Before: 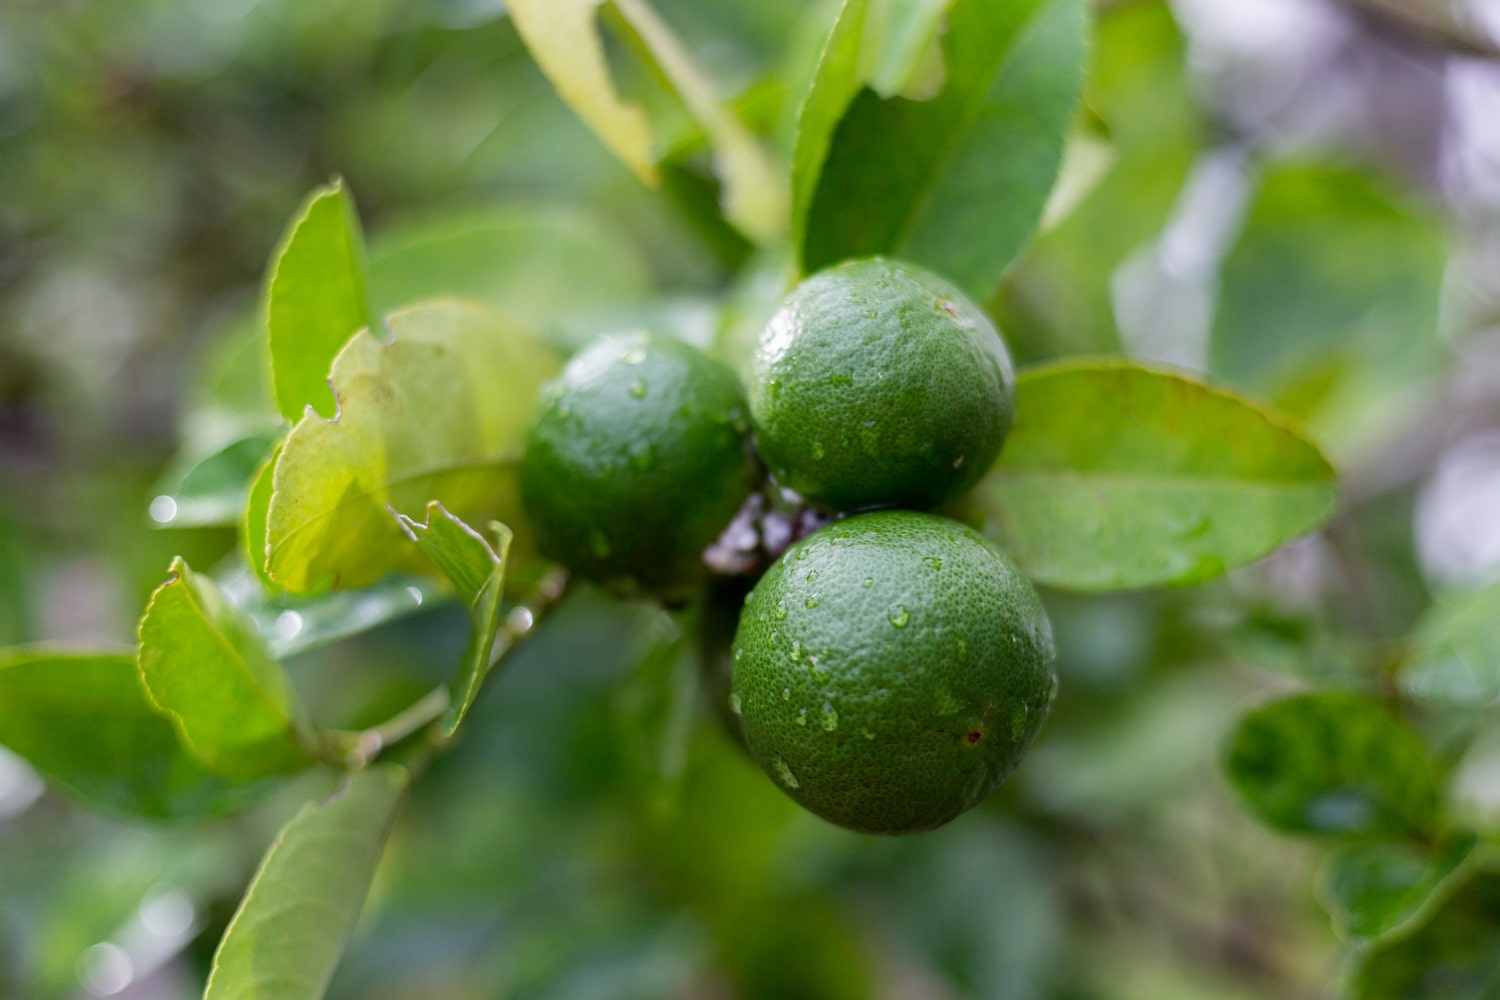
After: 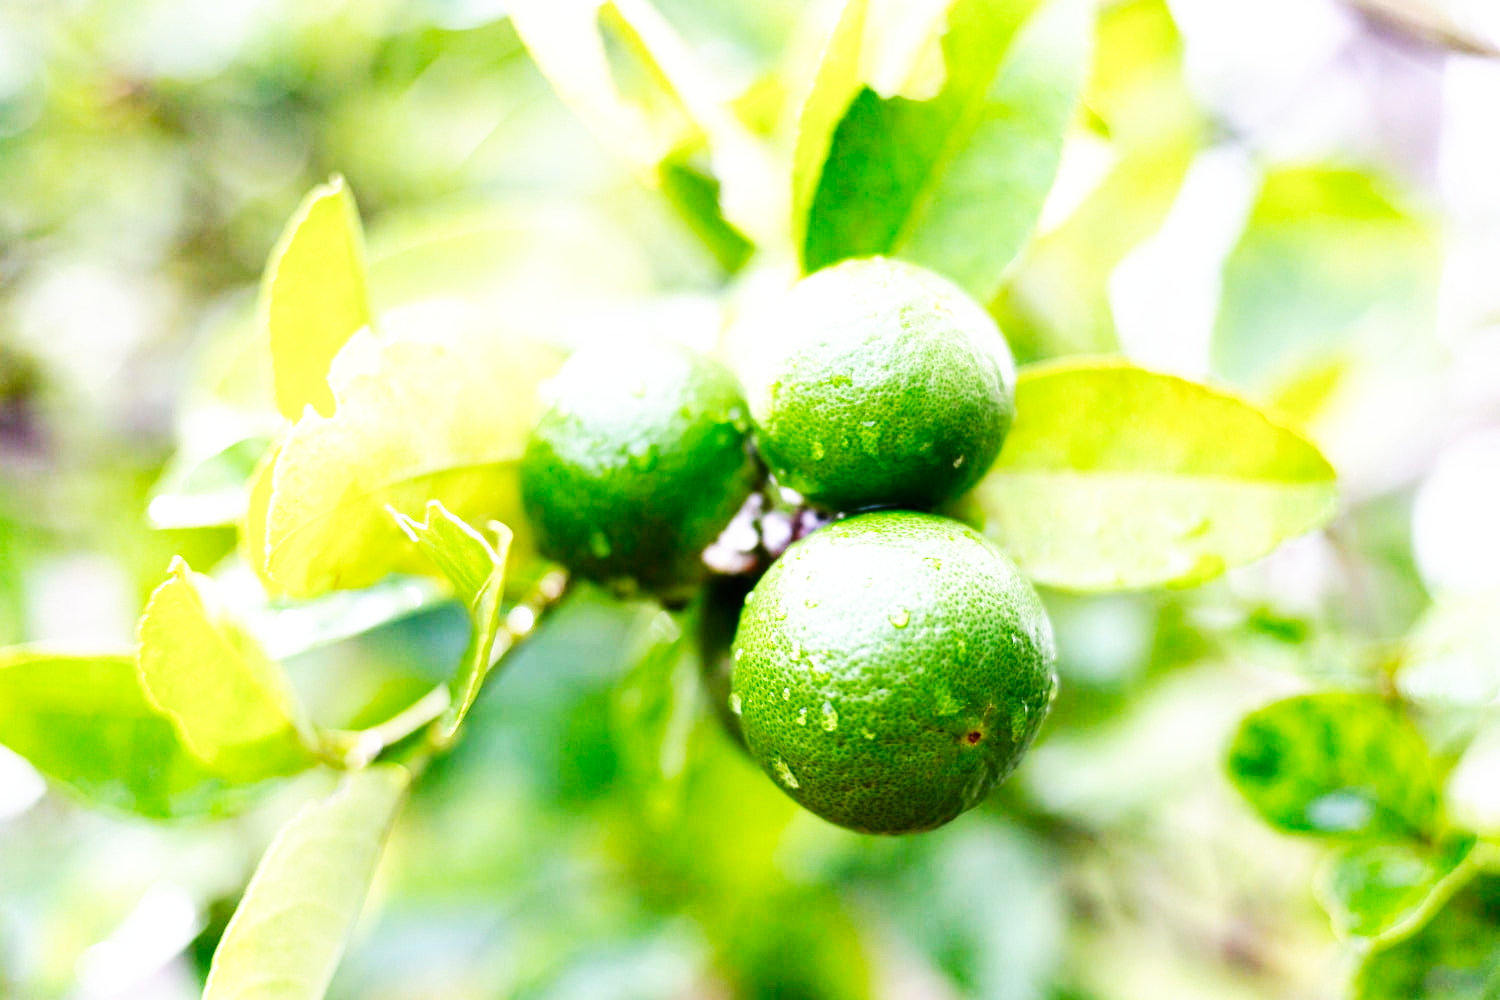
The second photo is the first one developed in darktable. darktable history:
base curve: curves: ch0 [(0, 0) (0.007, 0.004) (0.027, 0.03) (0.046, 0.07) (0.207, 0.54) (0.442, 0.872) (0.673, 0.972) (1, 1)], preserve colors none
exposure: black level correction 0, exposure 1.1 EV, compensate exposure bias true, compensate highlight preservation false
